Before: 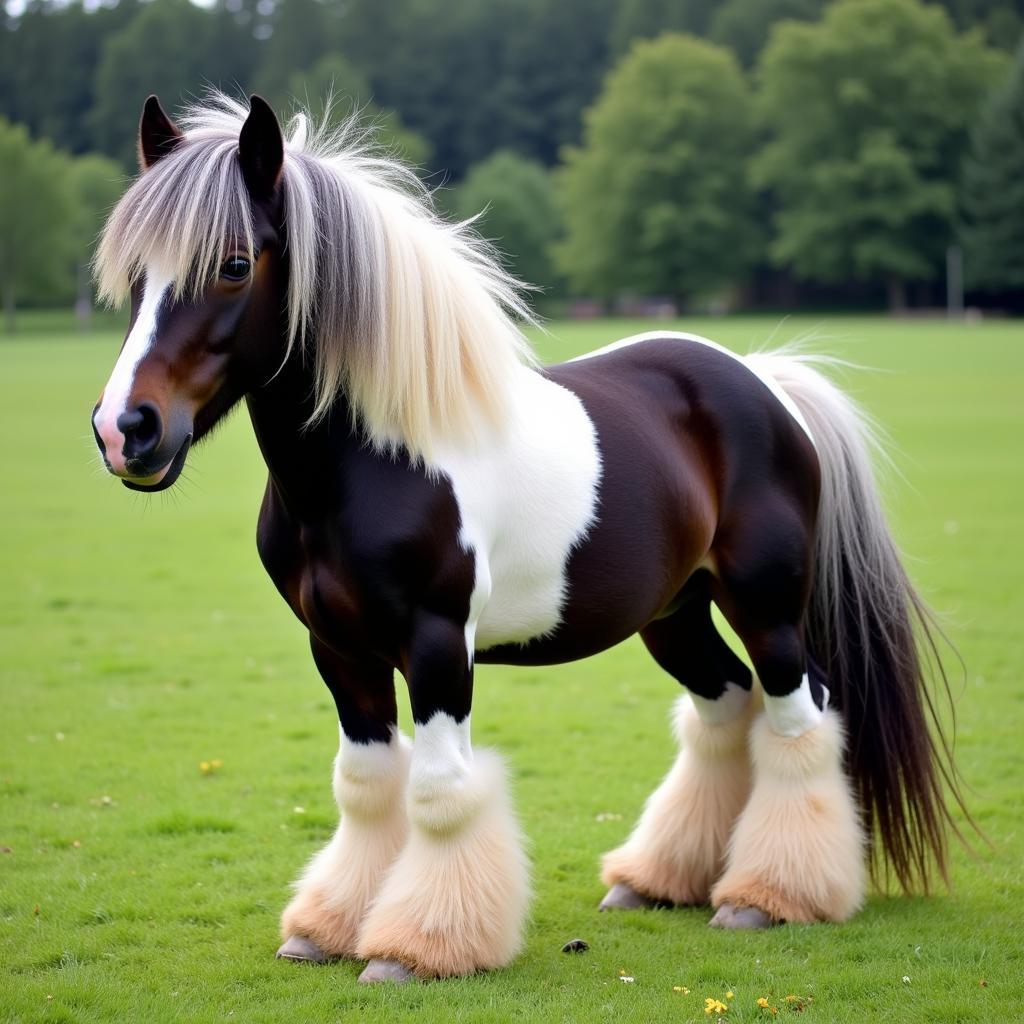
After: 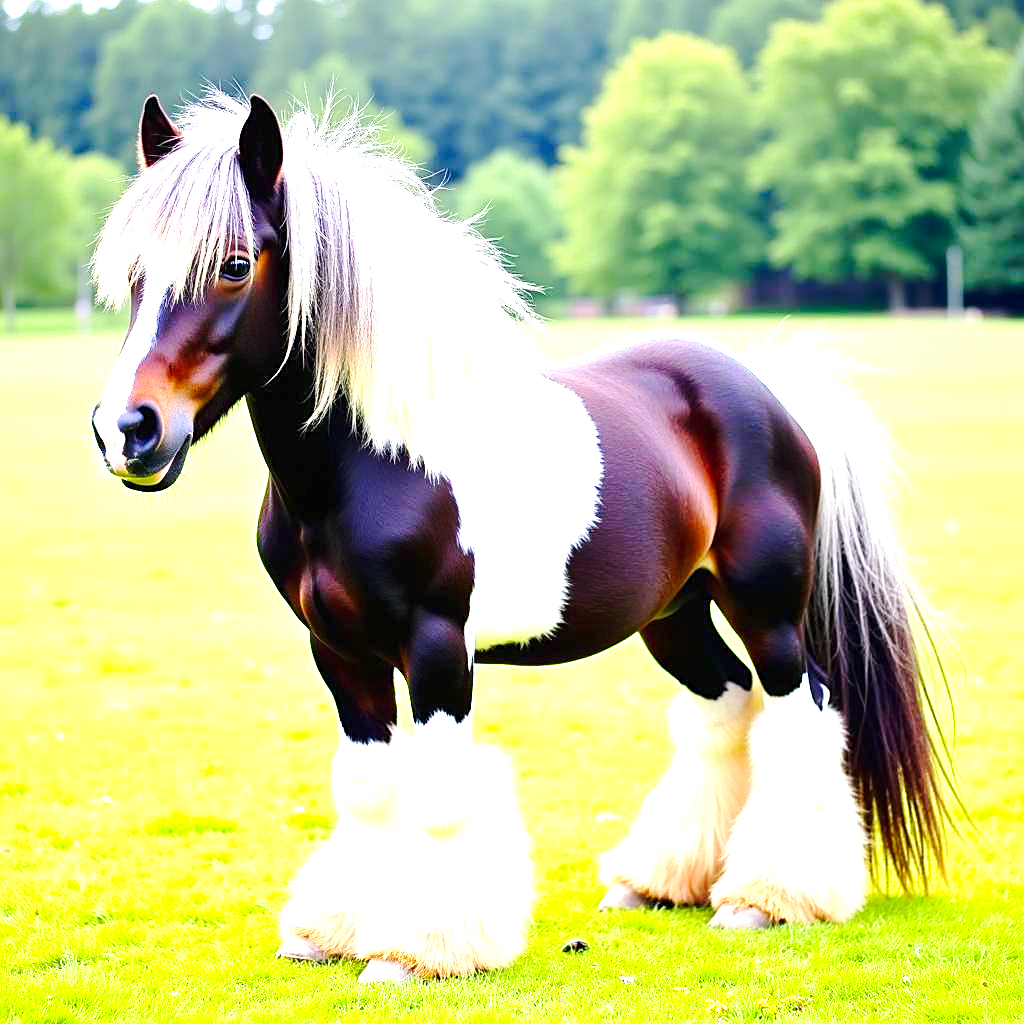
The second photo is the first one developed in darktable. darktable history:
exposure: black level correction 0, exposure 1.1 EV, compensate highlight preservation false
sharpen: on, module defaults
levels: levels [0, 0.435, 0.917]
base curve: curves: ch0 [(0, 0) (0.028, 0.03) (0.121, 0.232) (0.46, 0.748) (0.859, 0.968) (1, 1)], preserve colors none
color balance rgb: linear chroma grading › global chroma 6.48%, perceptual saturation grading › global saturation 12.96%, global vibrance 6.02%
